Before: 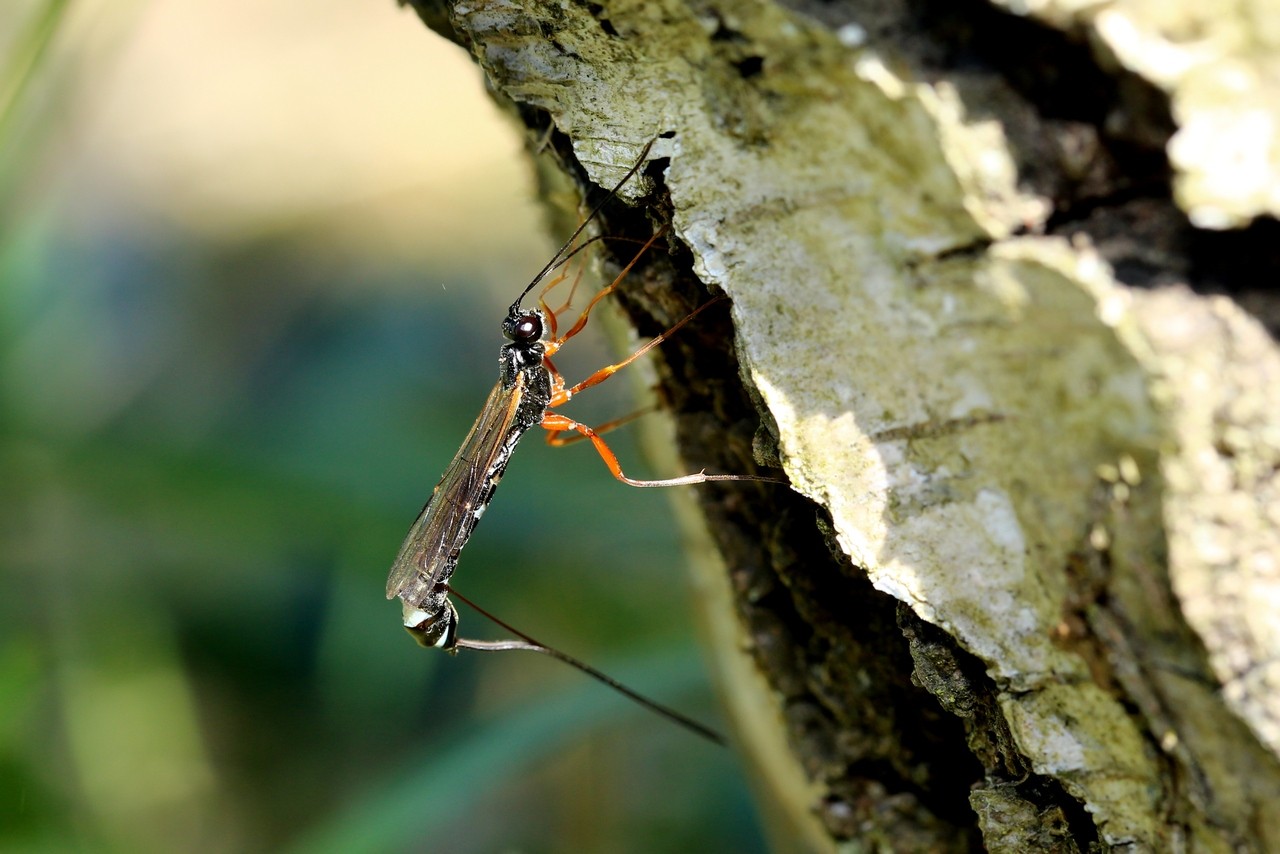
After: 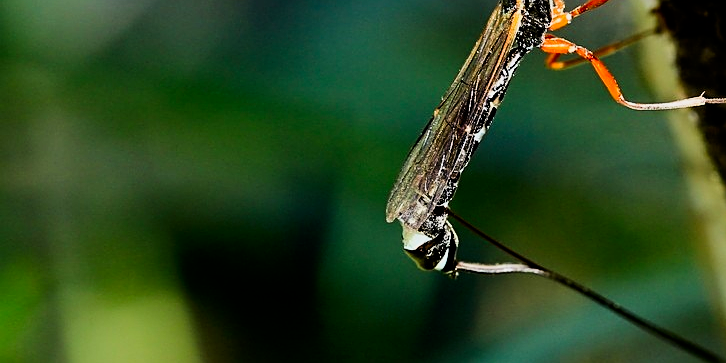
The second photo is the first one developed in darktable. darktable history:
crop: top 44.184%, right 43.225%, bottom 13.229%
contrast brightness saturation: contrast 0.18, saturation 0.303
filmic rgb: black relative exposure -7.49 EV, white relative exposure 5 EV, hardness 3.34, contrast 1.301
sharpen: on, module defaults
